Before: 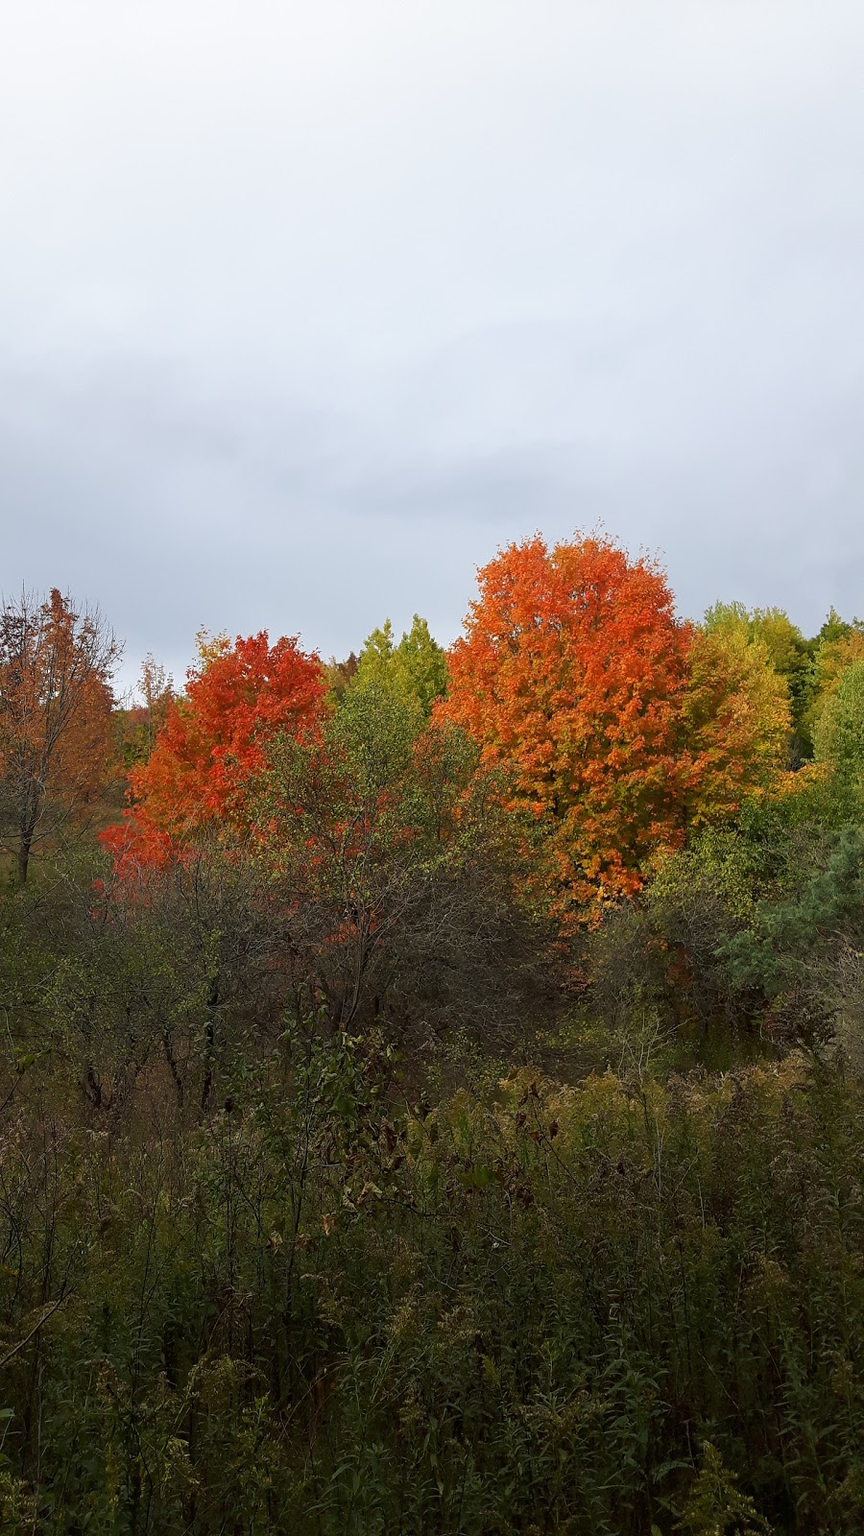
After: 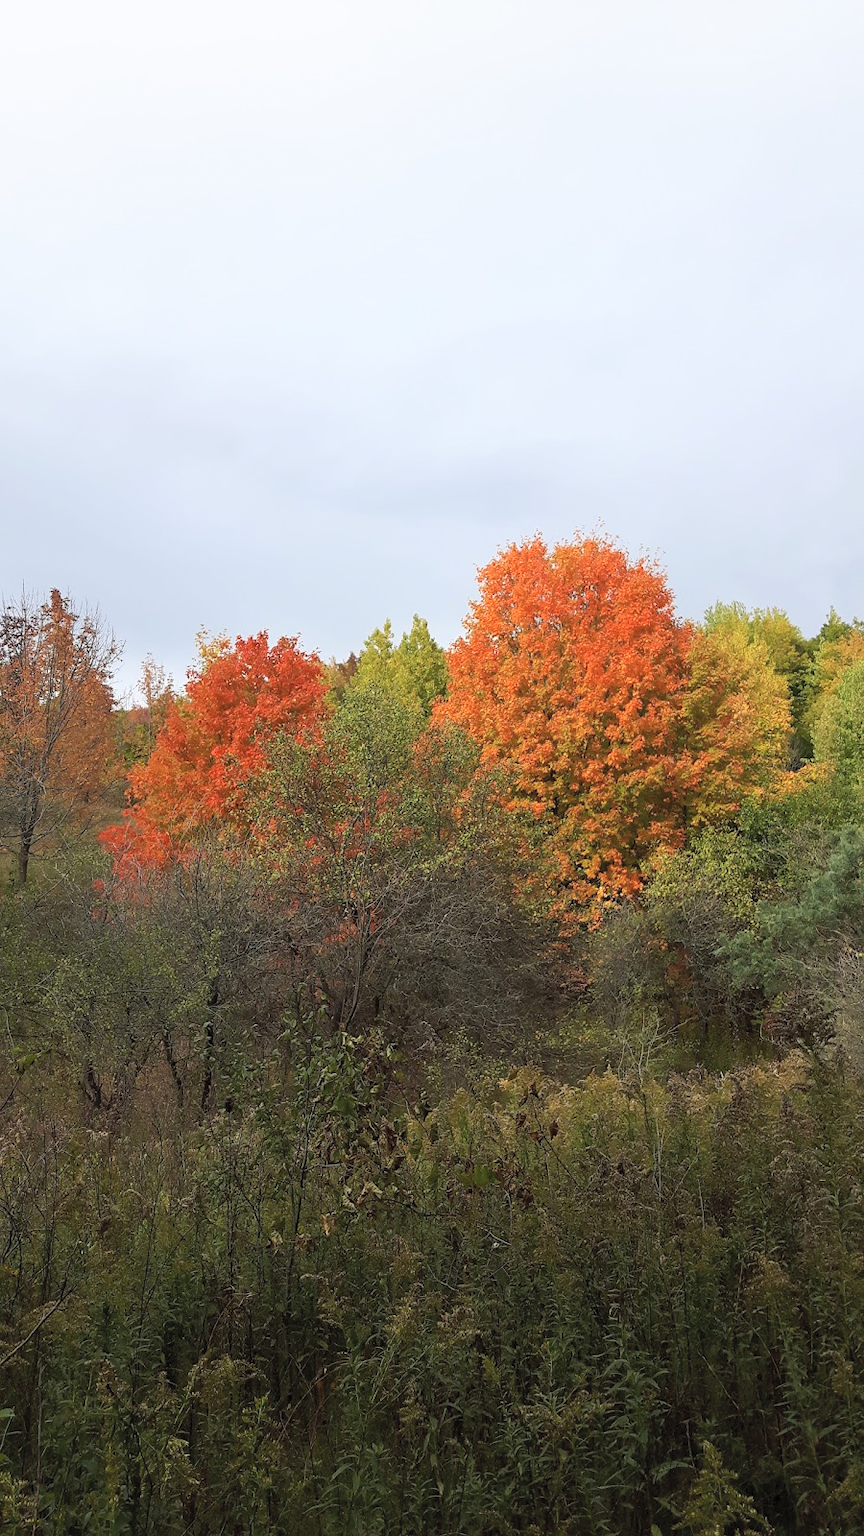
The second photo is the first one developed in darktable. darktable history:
contrast brightness saturation: contrast 0.138, brightness 0.226
